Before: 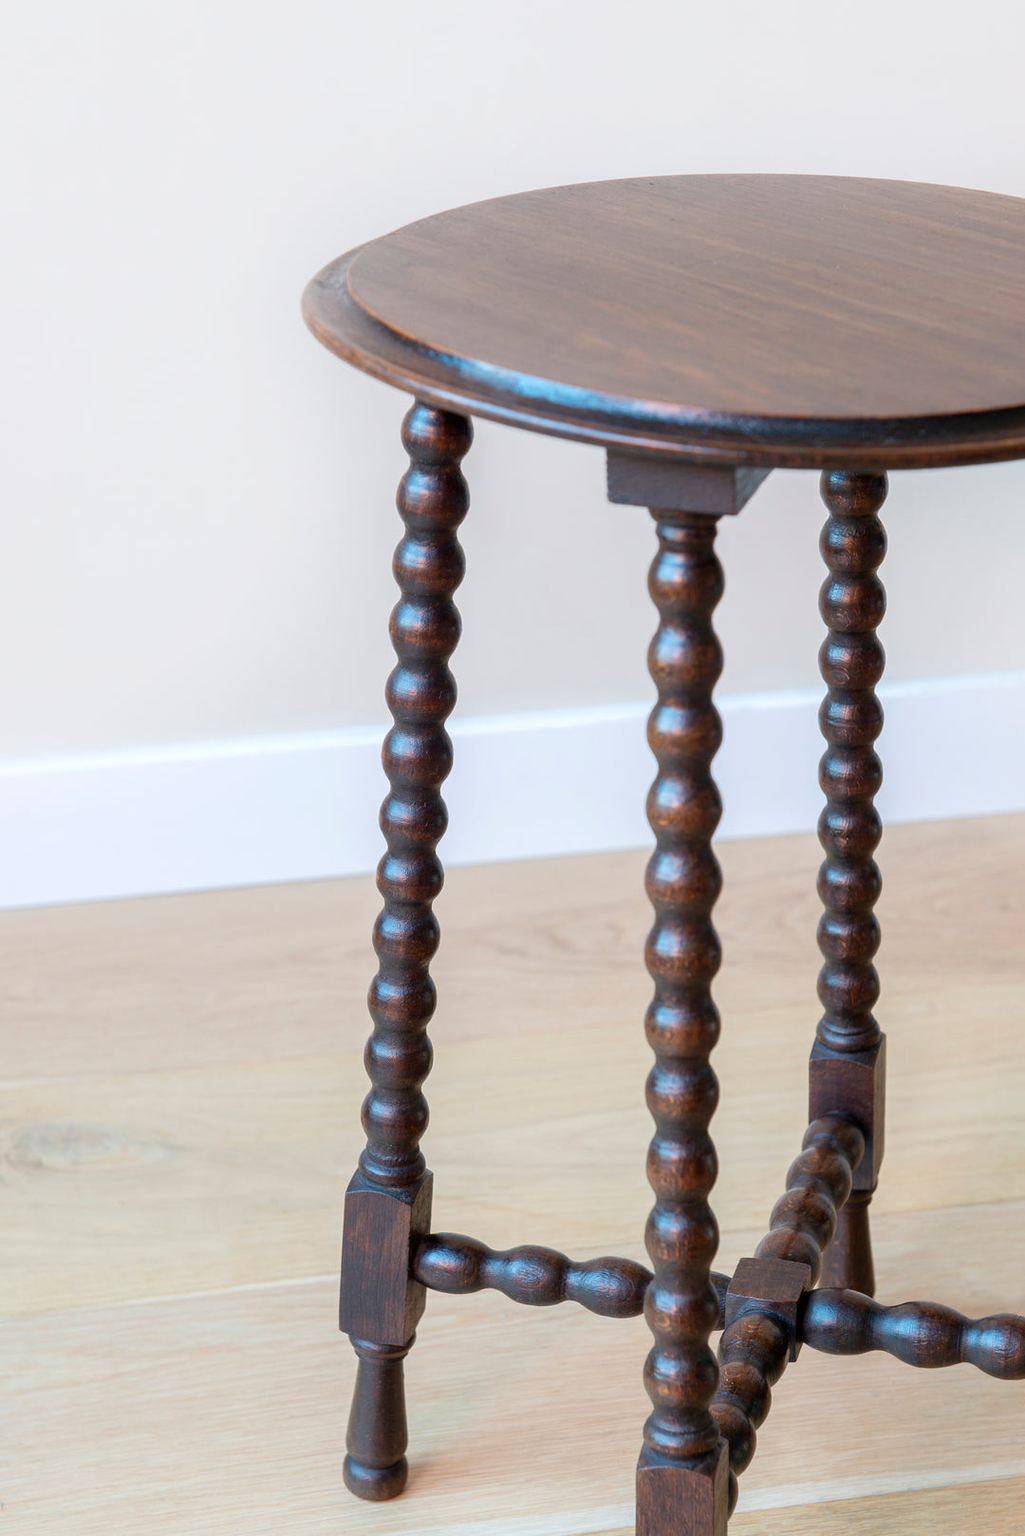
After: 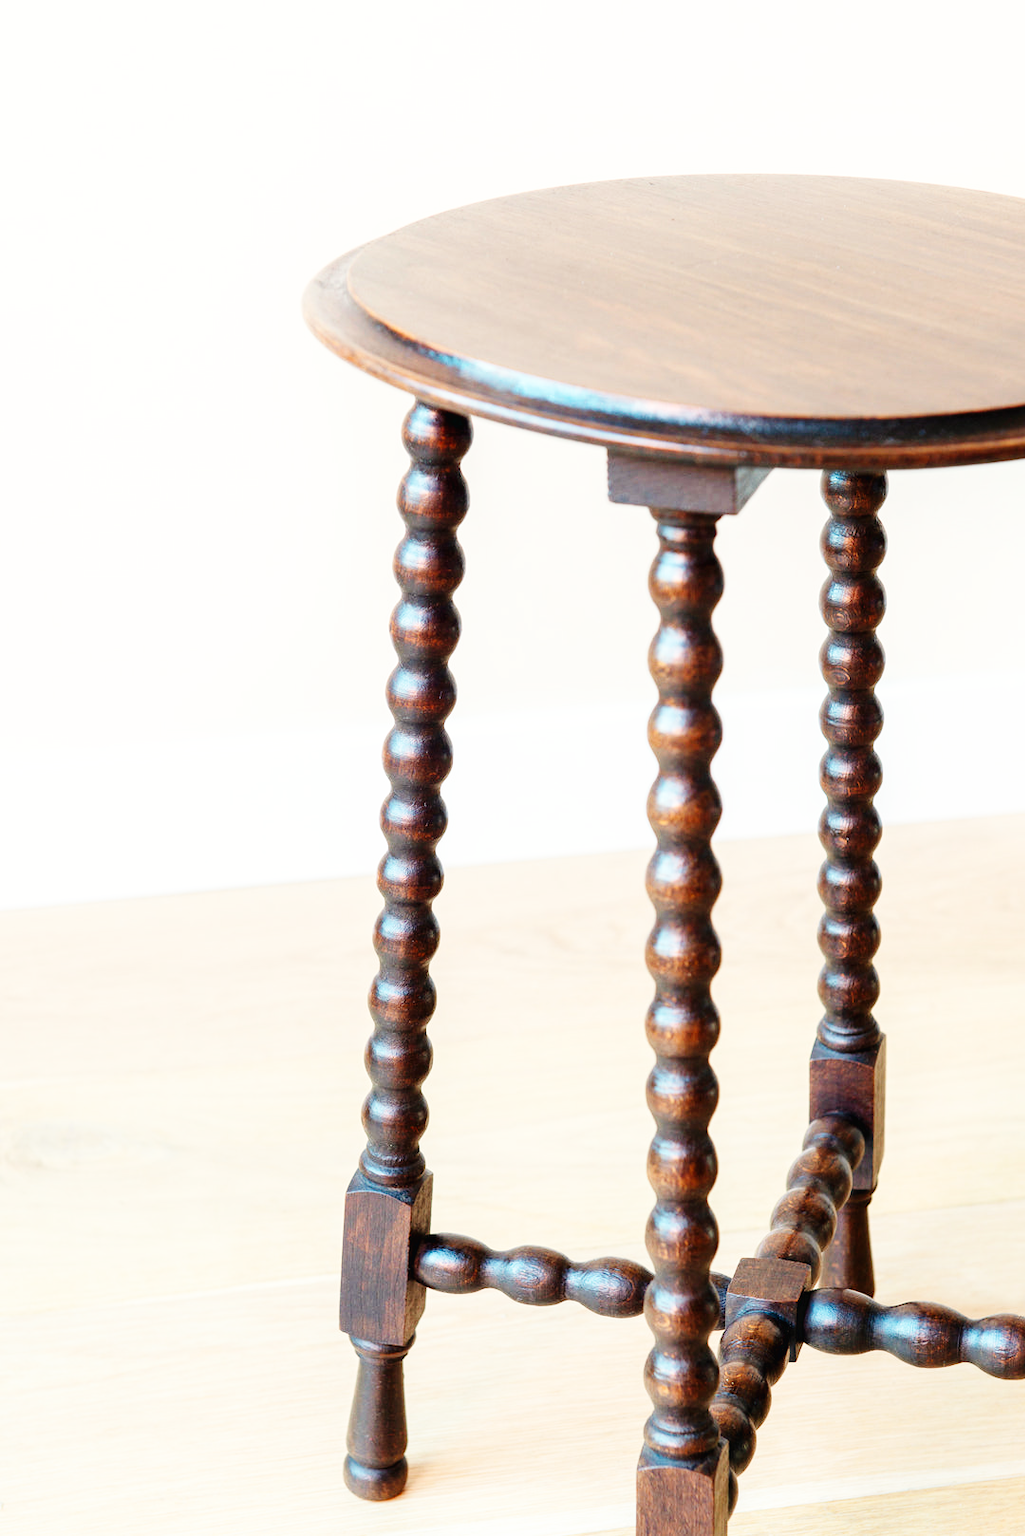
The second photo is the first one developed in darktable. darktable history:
white balance: red 1.029, blue 0.92
base curve: curves: ch0 [(0, 0.003) (0.001, 0.002) (0.006, 0.004) (0.02, 0.022) (0.048, 0.086) (0.094, 0.234) (0.162, 0.431) (0.258, 0.629) (0.385, 0.8) (0.548, 0.918) (0.751, 0.988) (1, 1)], preserve colors none
